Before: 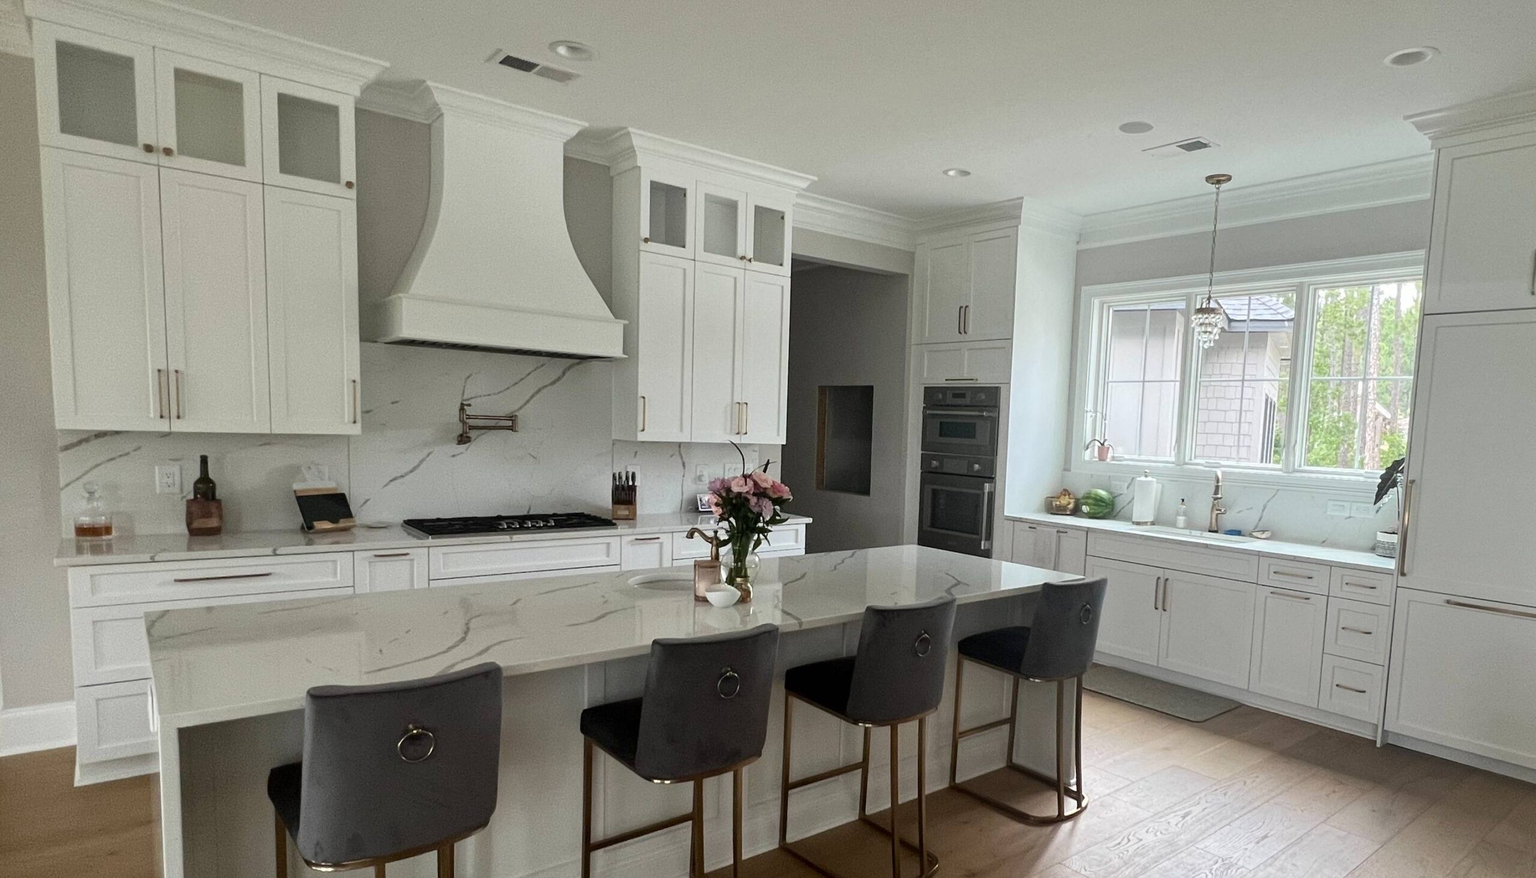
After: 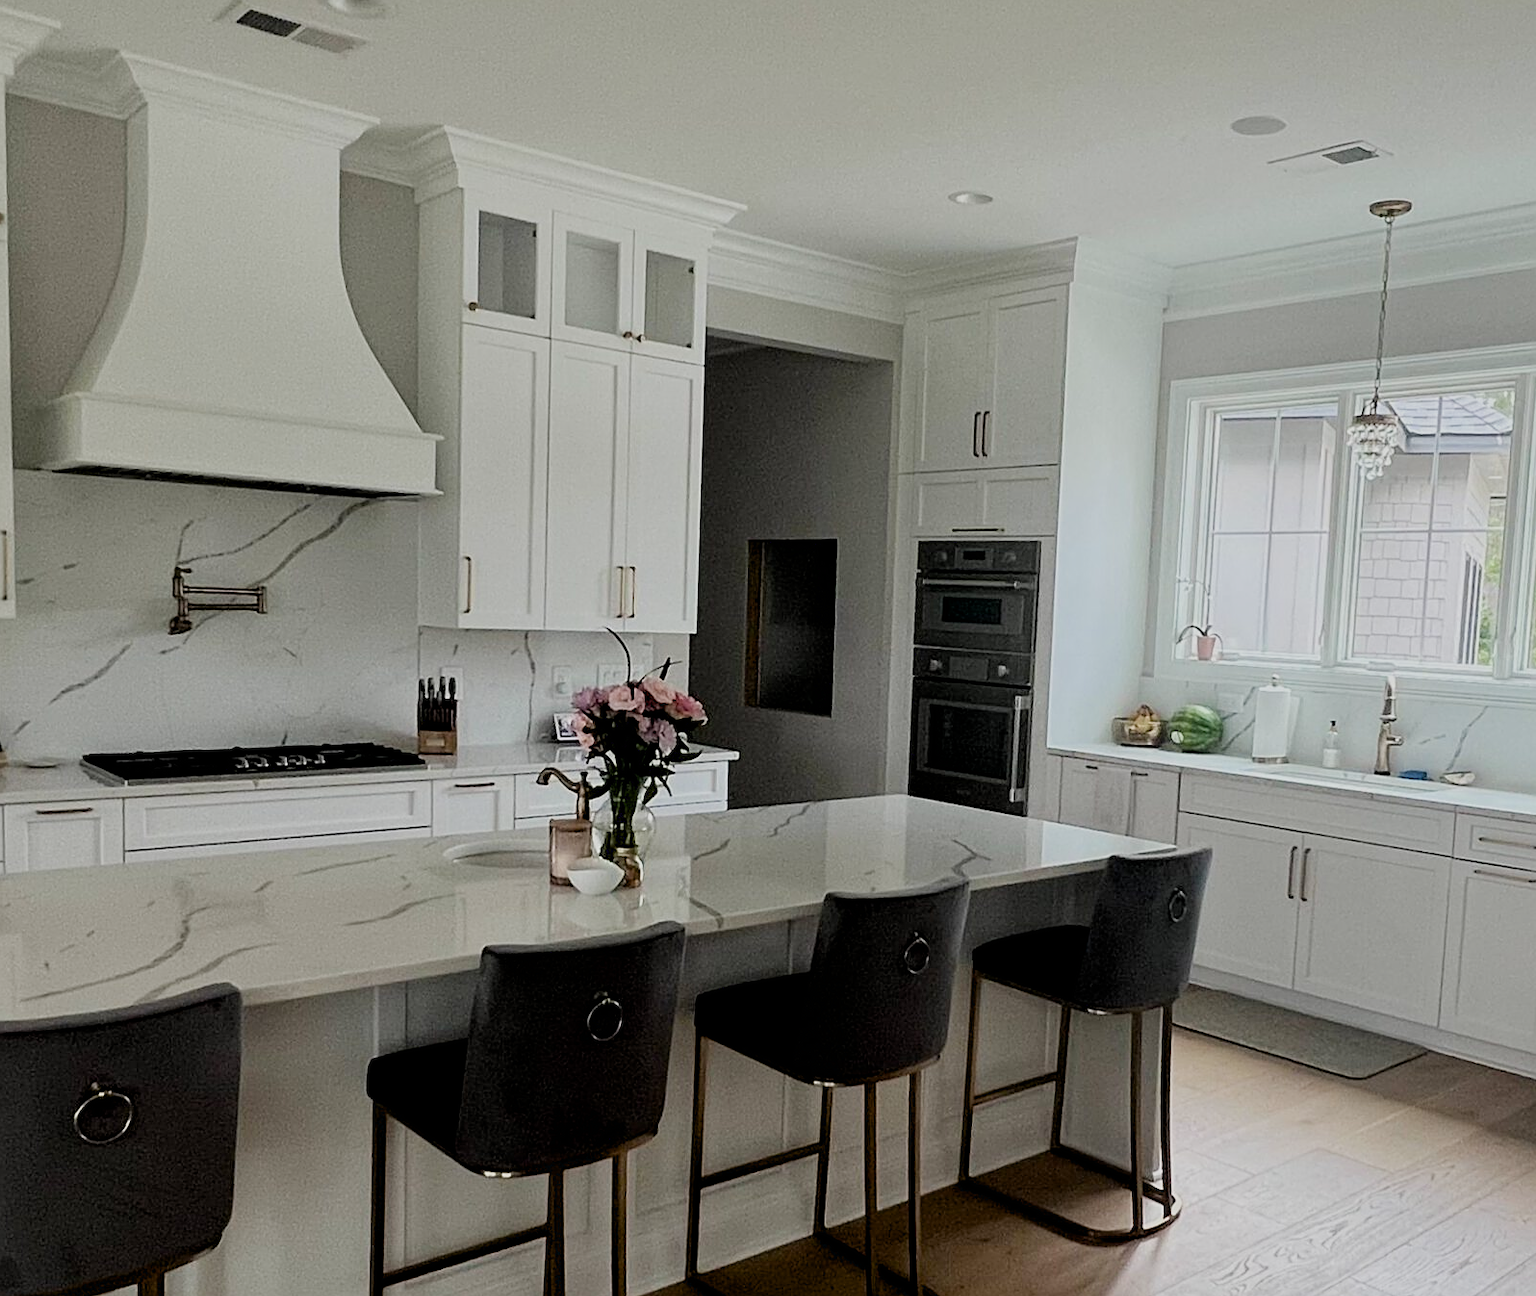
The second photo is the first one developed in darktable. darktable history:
exposure: black level correction 0.012, compensate highlight preservation false
crop and rotate: left 22.918%, top 5.629%, right 14.711%, bottom 2.247%
sharpen: on, module defaults
filmic rgb: black relative exposure -7.65 EV, white relative exposure 4.56 EV, hardness 3.61
